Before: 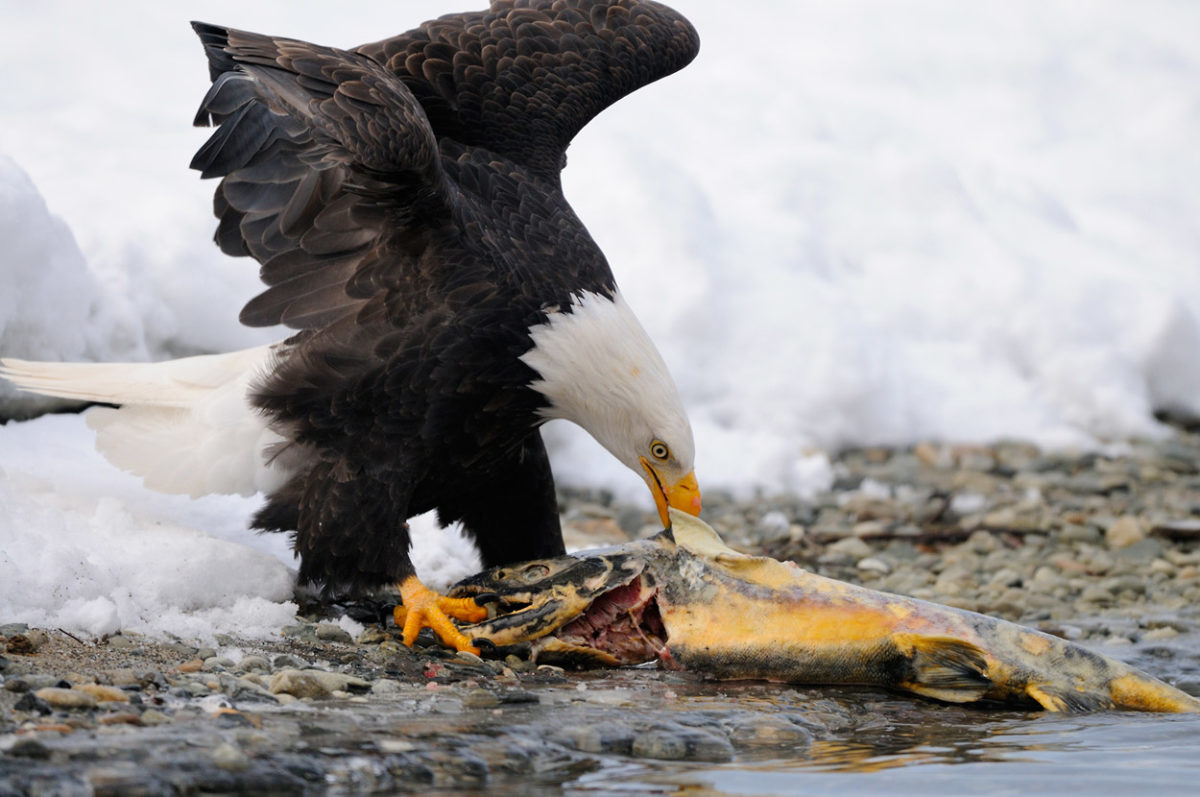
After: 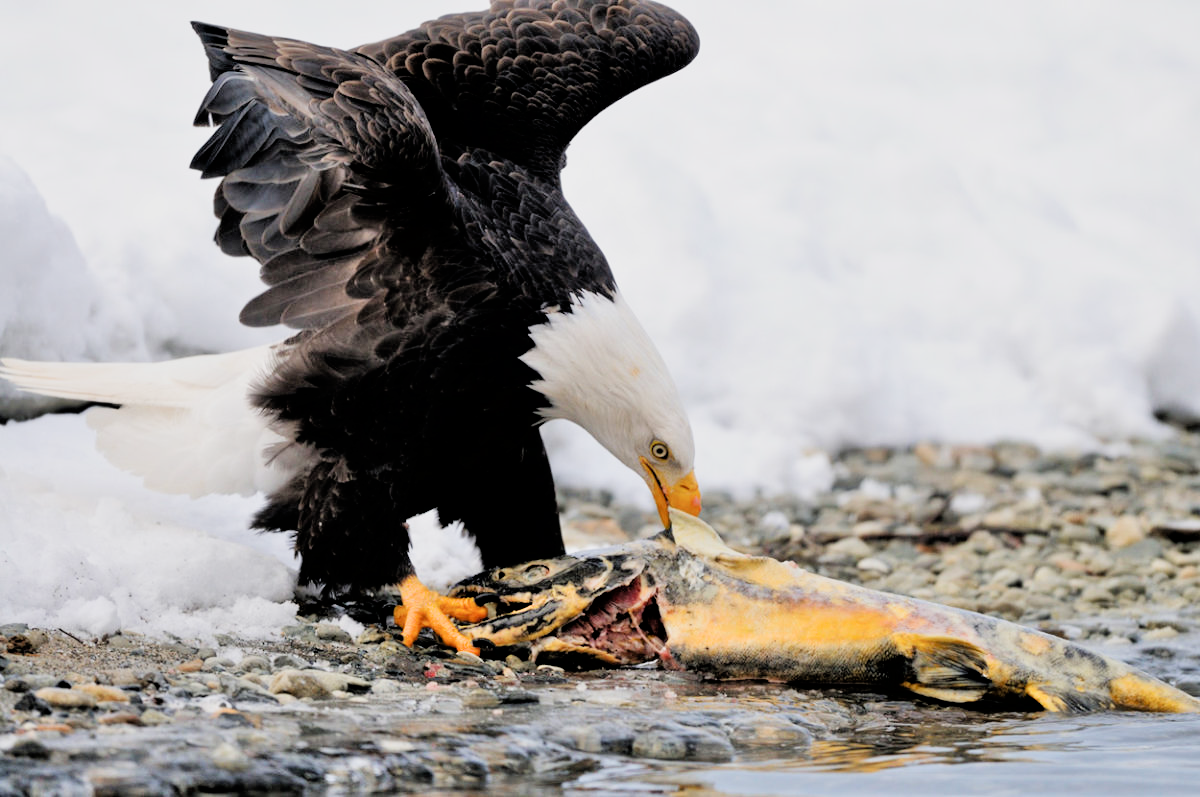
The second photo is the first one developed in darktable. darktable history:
tone equalizer: -7 EV 0.156 EV, -6 EV 0.603 EV, -5 EV 1.17 EV, -4 EV 1.36 EV, -3 EV 1.13 EV, -2 EV 0.6 EV, -1 EV 0.152 EV, mask exposure compensation -0.501 EV
filmic rgb: black relative exposure -5.13 EV, white relative exposure 3.56 EV, hardness 3.16, contrast 1.484, highlights saturation mix -49.49%
